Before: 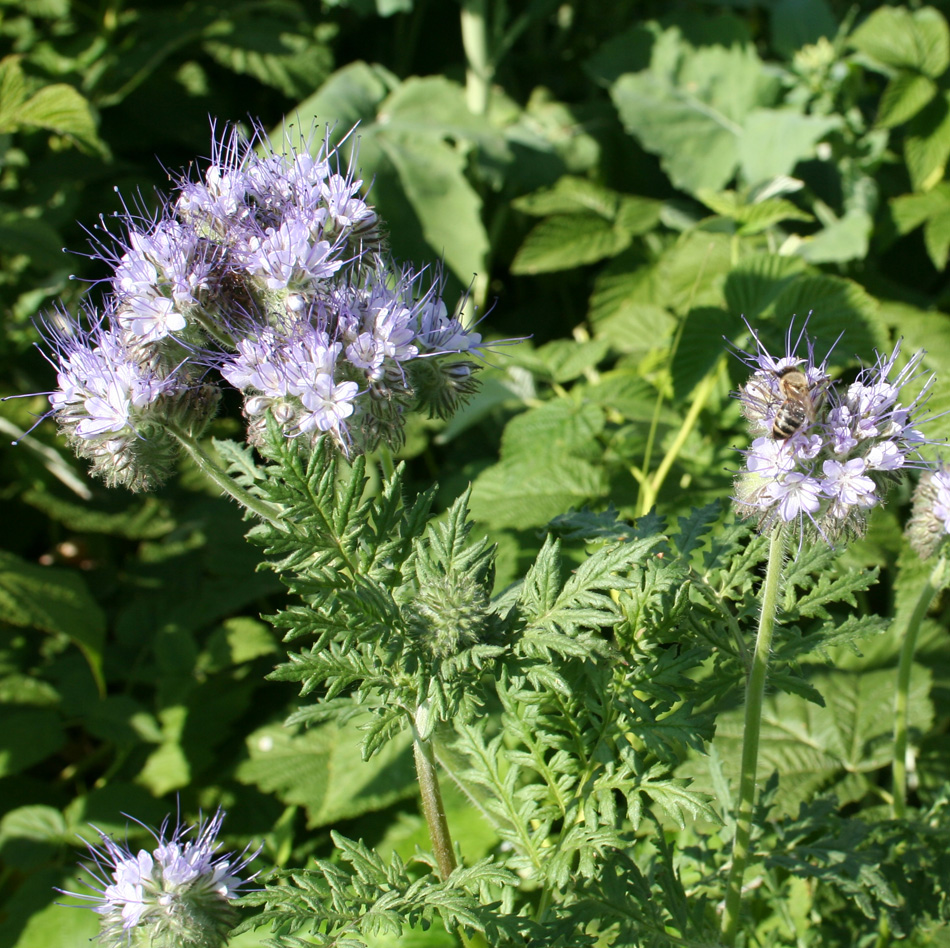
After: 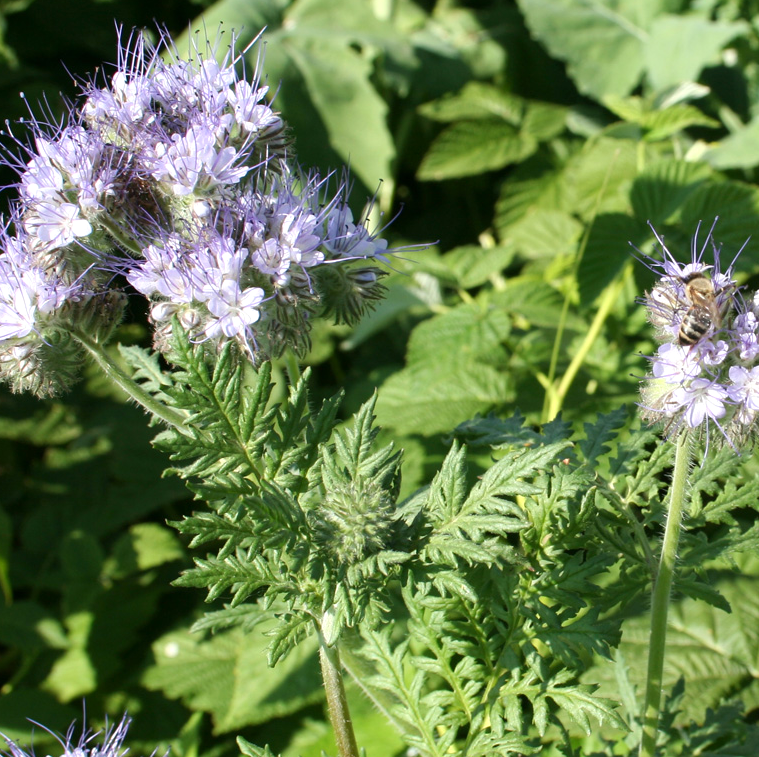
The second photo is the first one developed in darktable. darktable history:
exposure: exposure 0.131 EV, compensate highlight preservation false
crop and rotate: left 10.071%, top 10.071%, right 10.02%, bottom 10.02%
